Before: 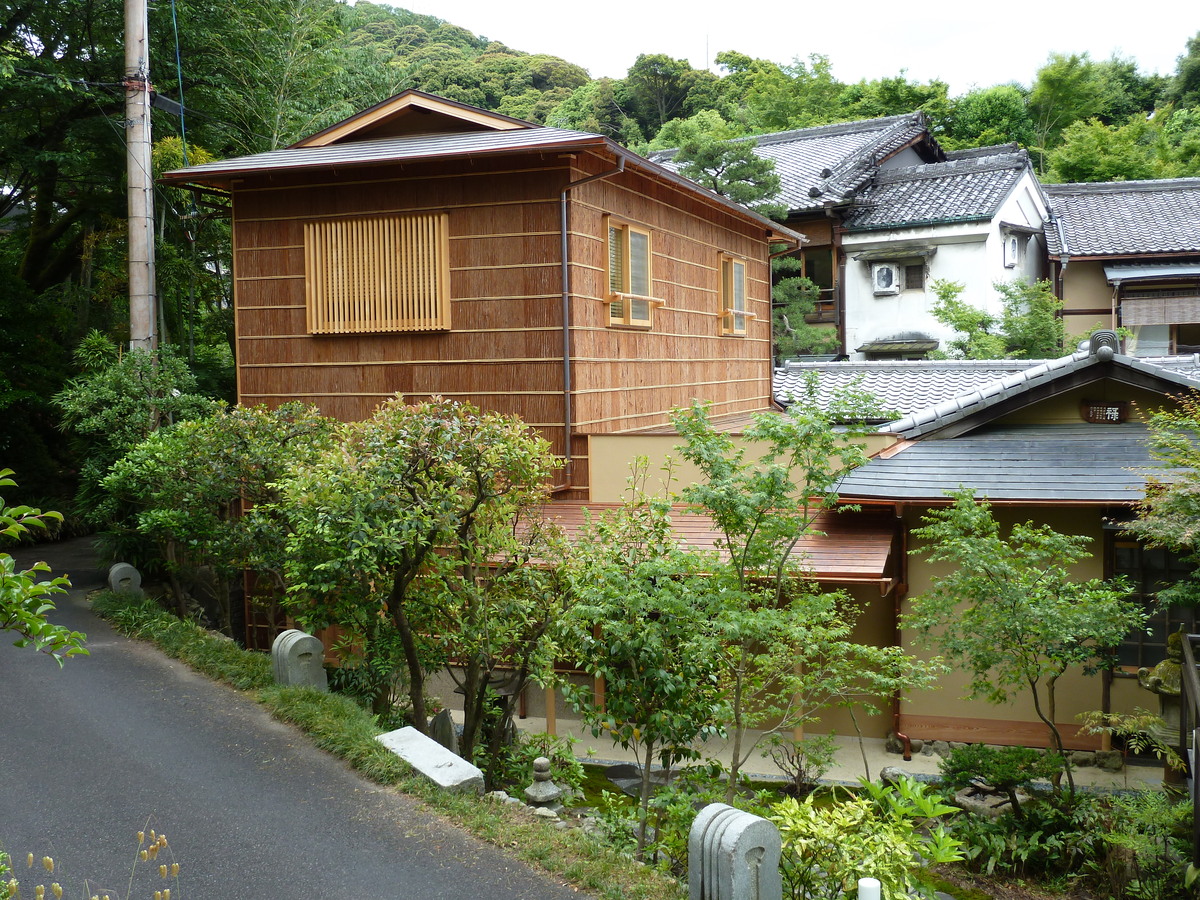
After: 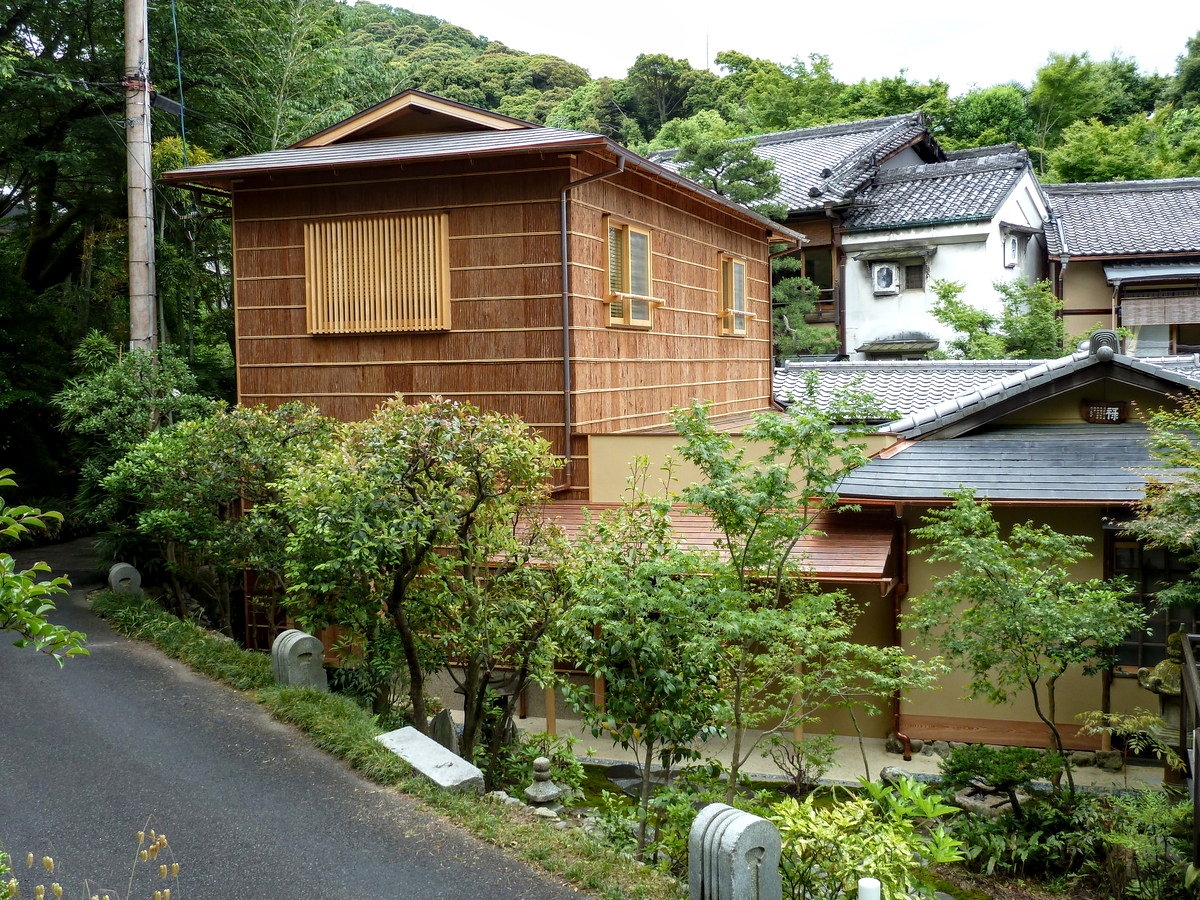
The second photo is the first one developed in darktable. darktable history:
exposure: compensate exposure bias true, compensate highlight preservation false
local contrast: detail 130%
haze removal: compatibility mode true
